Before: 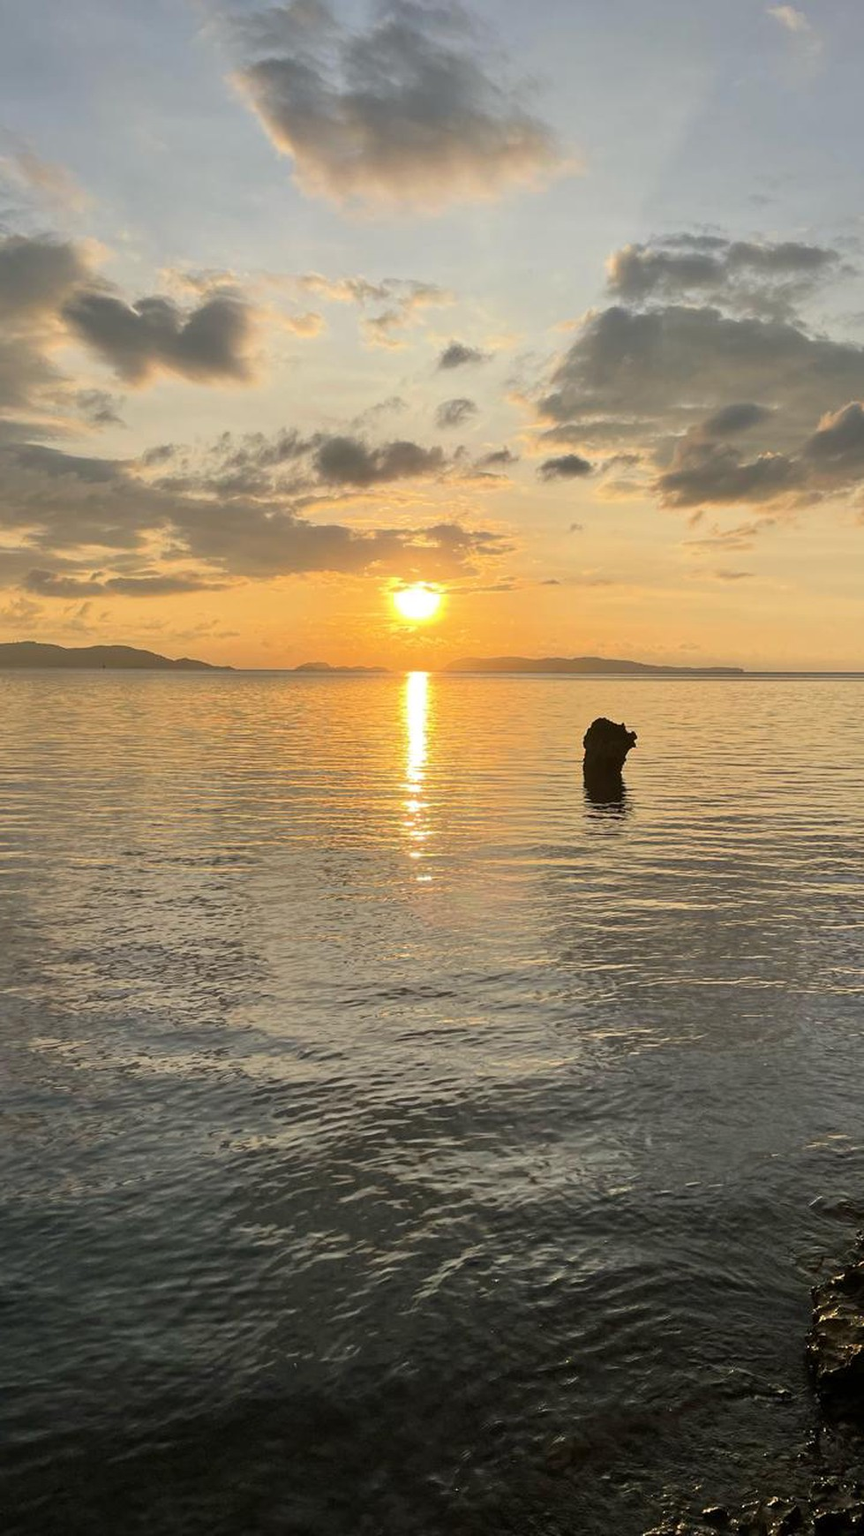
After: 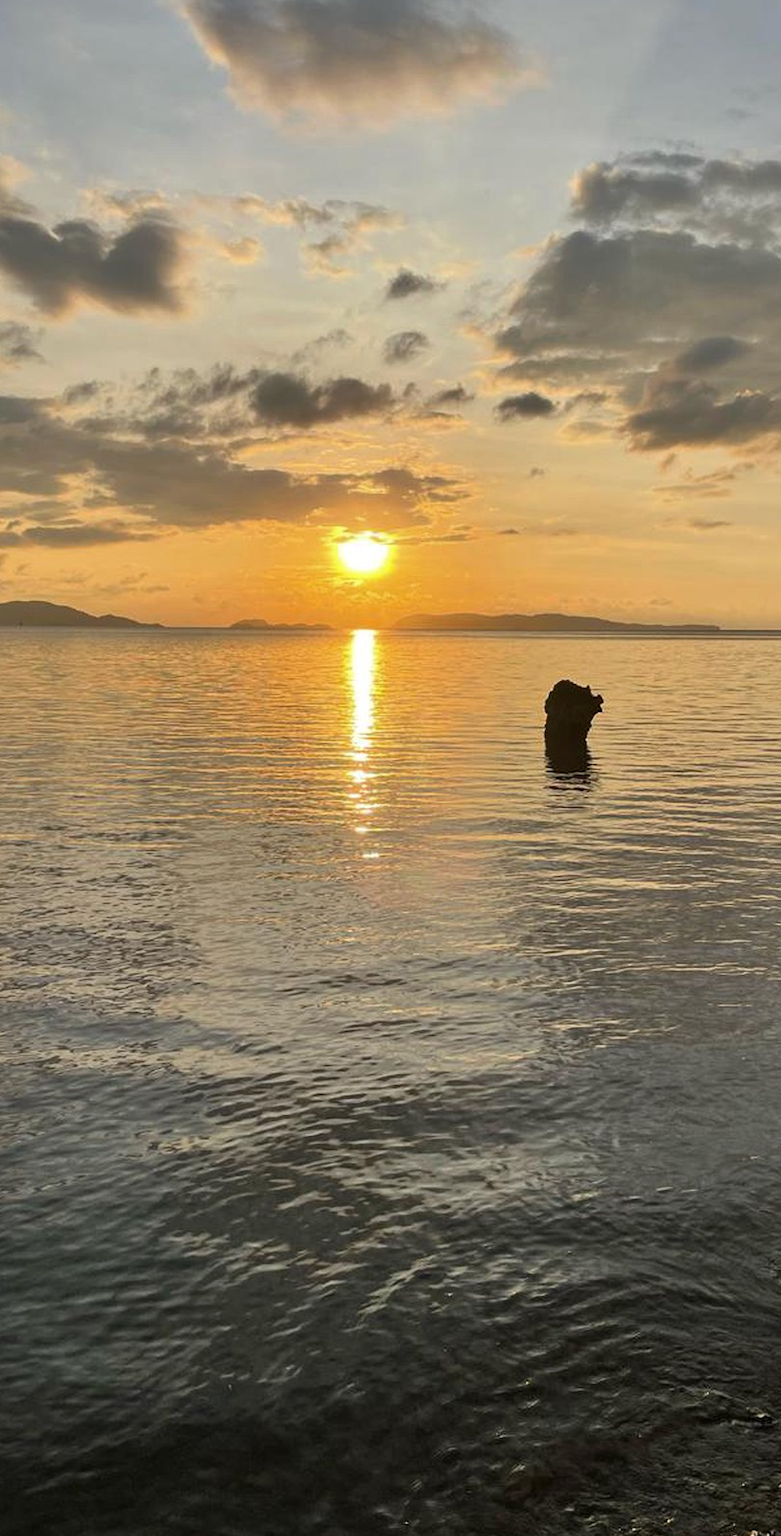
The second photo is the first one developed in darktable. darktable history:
crop: left 9.807%, top 6.259%, right 7.334%, bottom 2.177%
shadows and highlights: shadows 25, highlights -48, soften with gaussian
